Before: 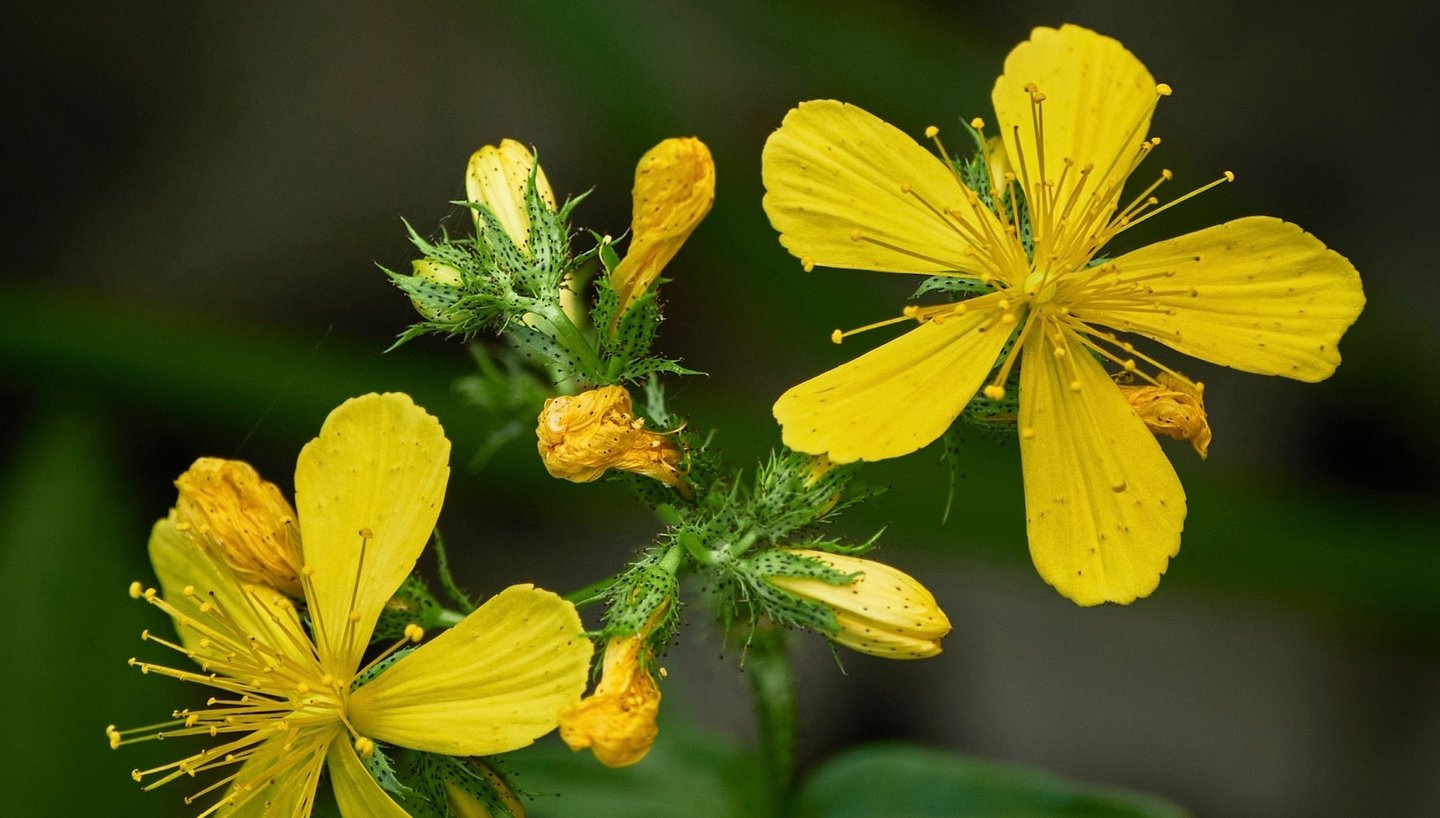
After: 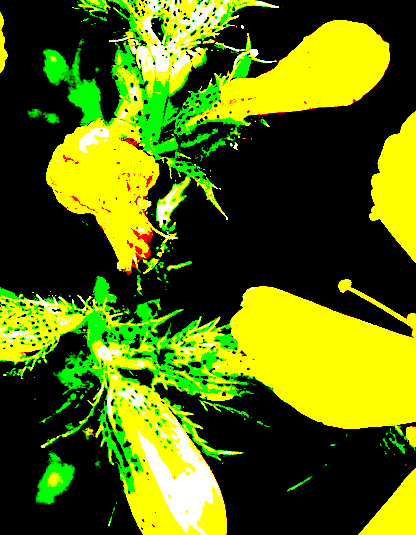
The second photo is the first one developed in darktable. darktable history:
exposure: black level correction 0.098, exposure 3.097 EV, compensate exposure bias true, compensate highlight preservation false
crop and rotate: angle -45.68°, top 16.015%, right 0.839%, bottom 11.633%
